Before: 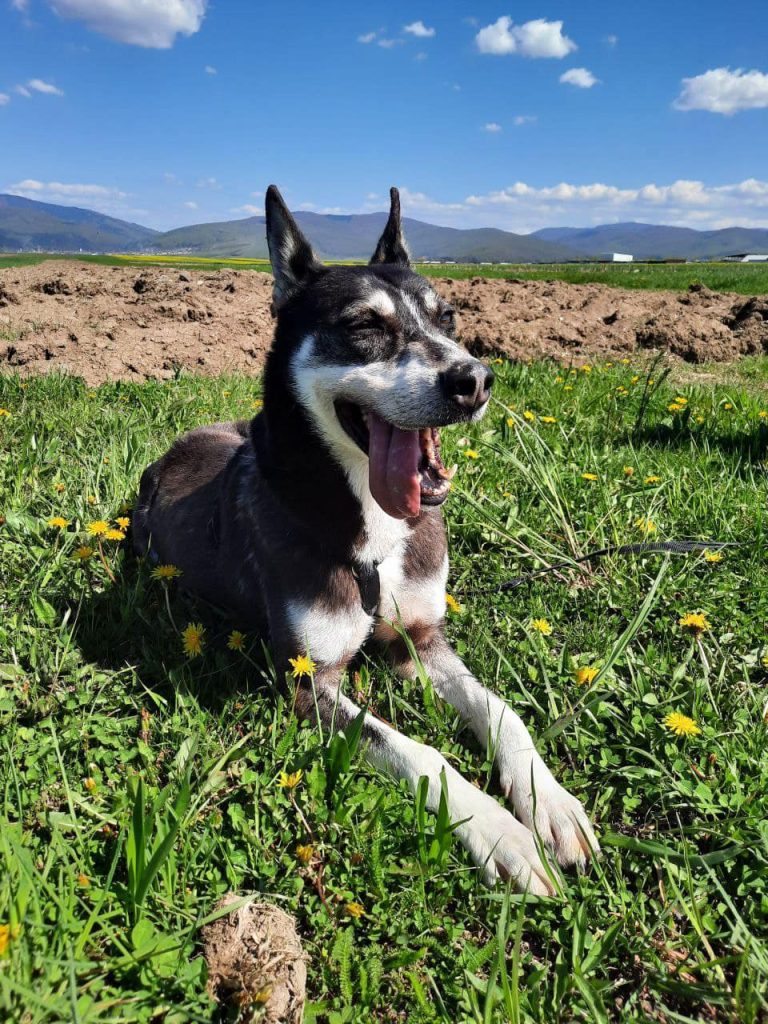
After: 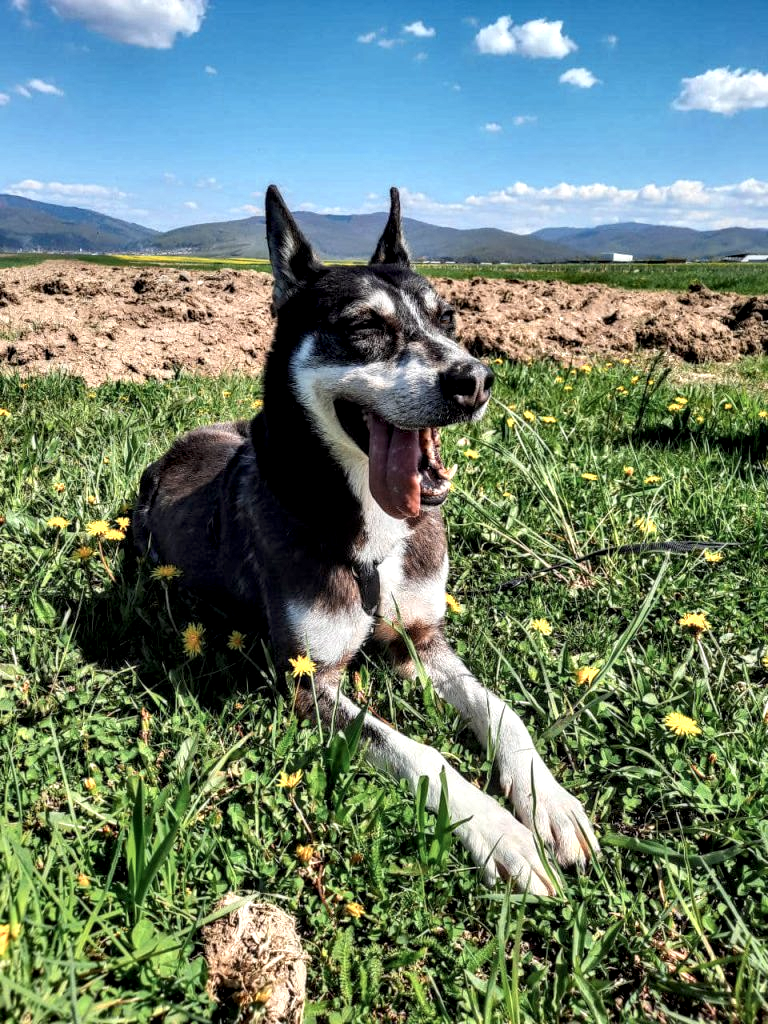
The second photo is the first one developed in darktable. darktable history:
color zones: curves: ch0 [(0.018, 0.548) (0.197, 0.654) (0.425, 0.447) (0.605, 0.658) (0.732, 0.579)]; ch1 [(0.105, 0.531) (0.224, 0.531) (0.386, 0.39) (0.618, 0.456) (0.732, 0.456) (0.956, 0.421)]; ch2 [(0.039, 0.583) (0.215, 0.465) (0.399, 0.544) (0.465, 0.548) (0.614, 0.447) (0.724, 0.43) (0.882, 0.623) (0.956, 0.632)]
local contrast: detail 150%
